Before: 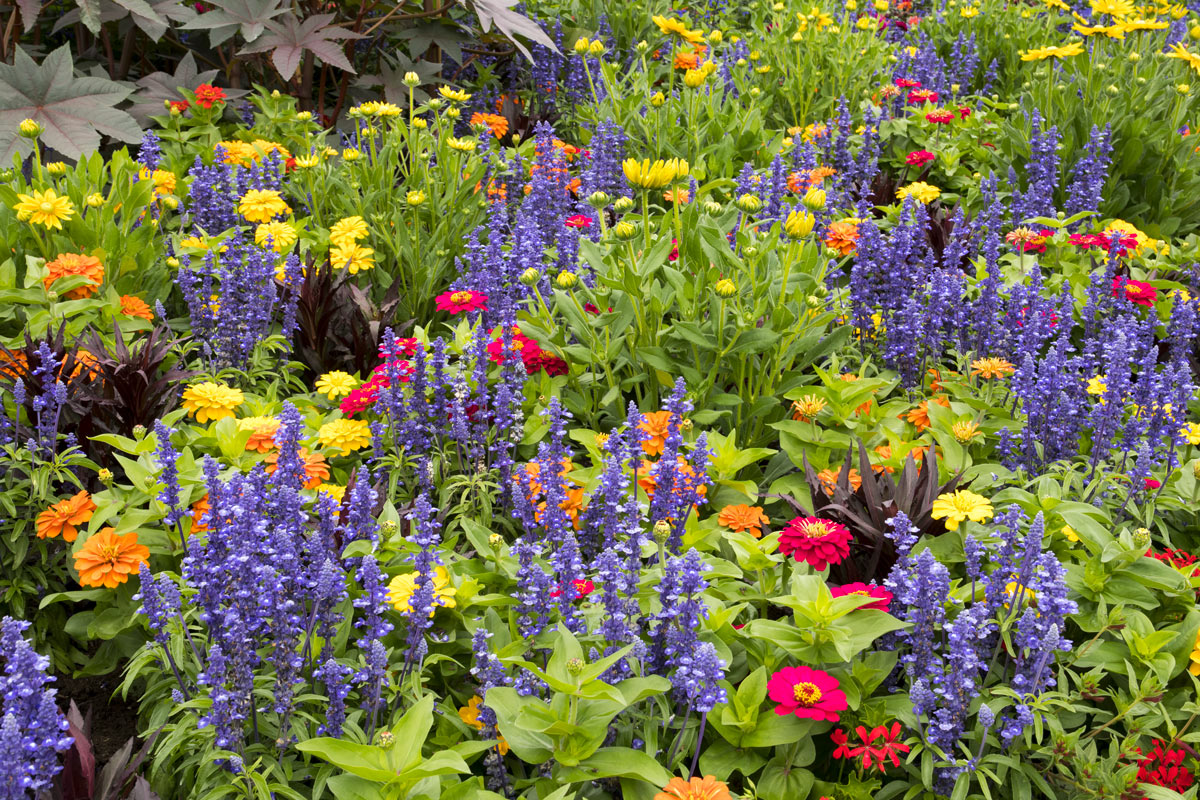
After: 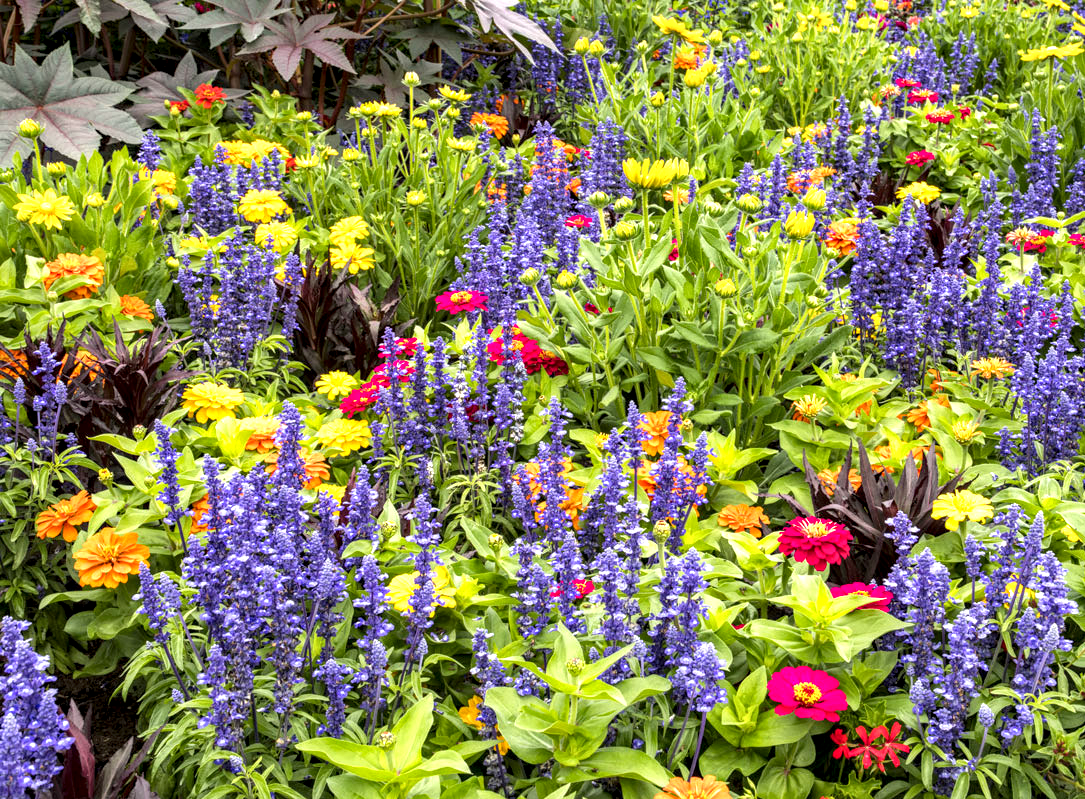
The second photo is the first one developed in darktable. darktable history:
crop: right 9.509%, bottom 0.031%
exposure: exposure 0.6 EV, compensate highlight preservation false
haze removal: compatibility mode true, adaptive false
local contrast: highlights 20%, detail 150%
